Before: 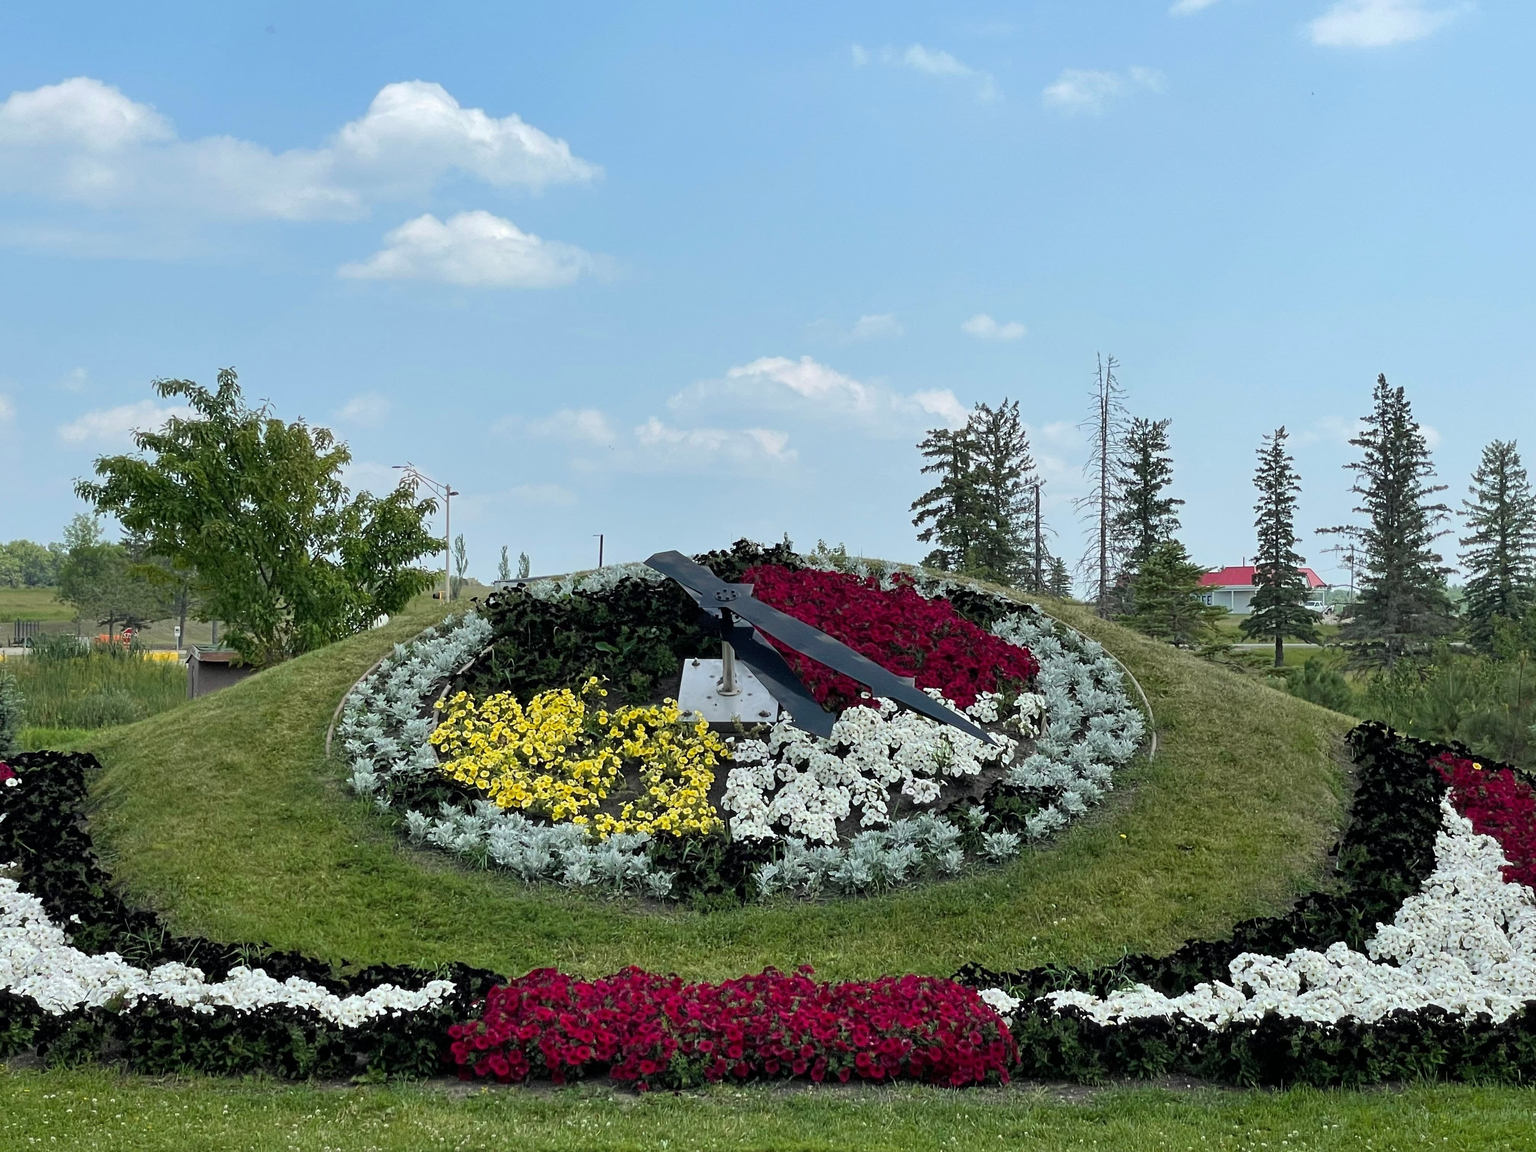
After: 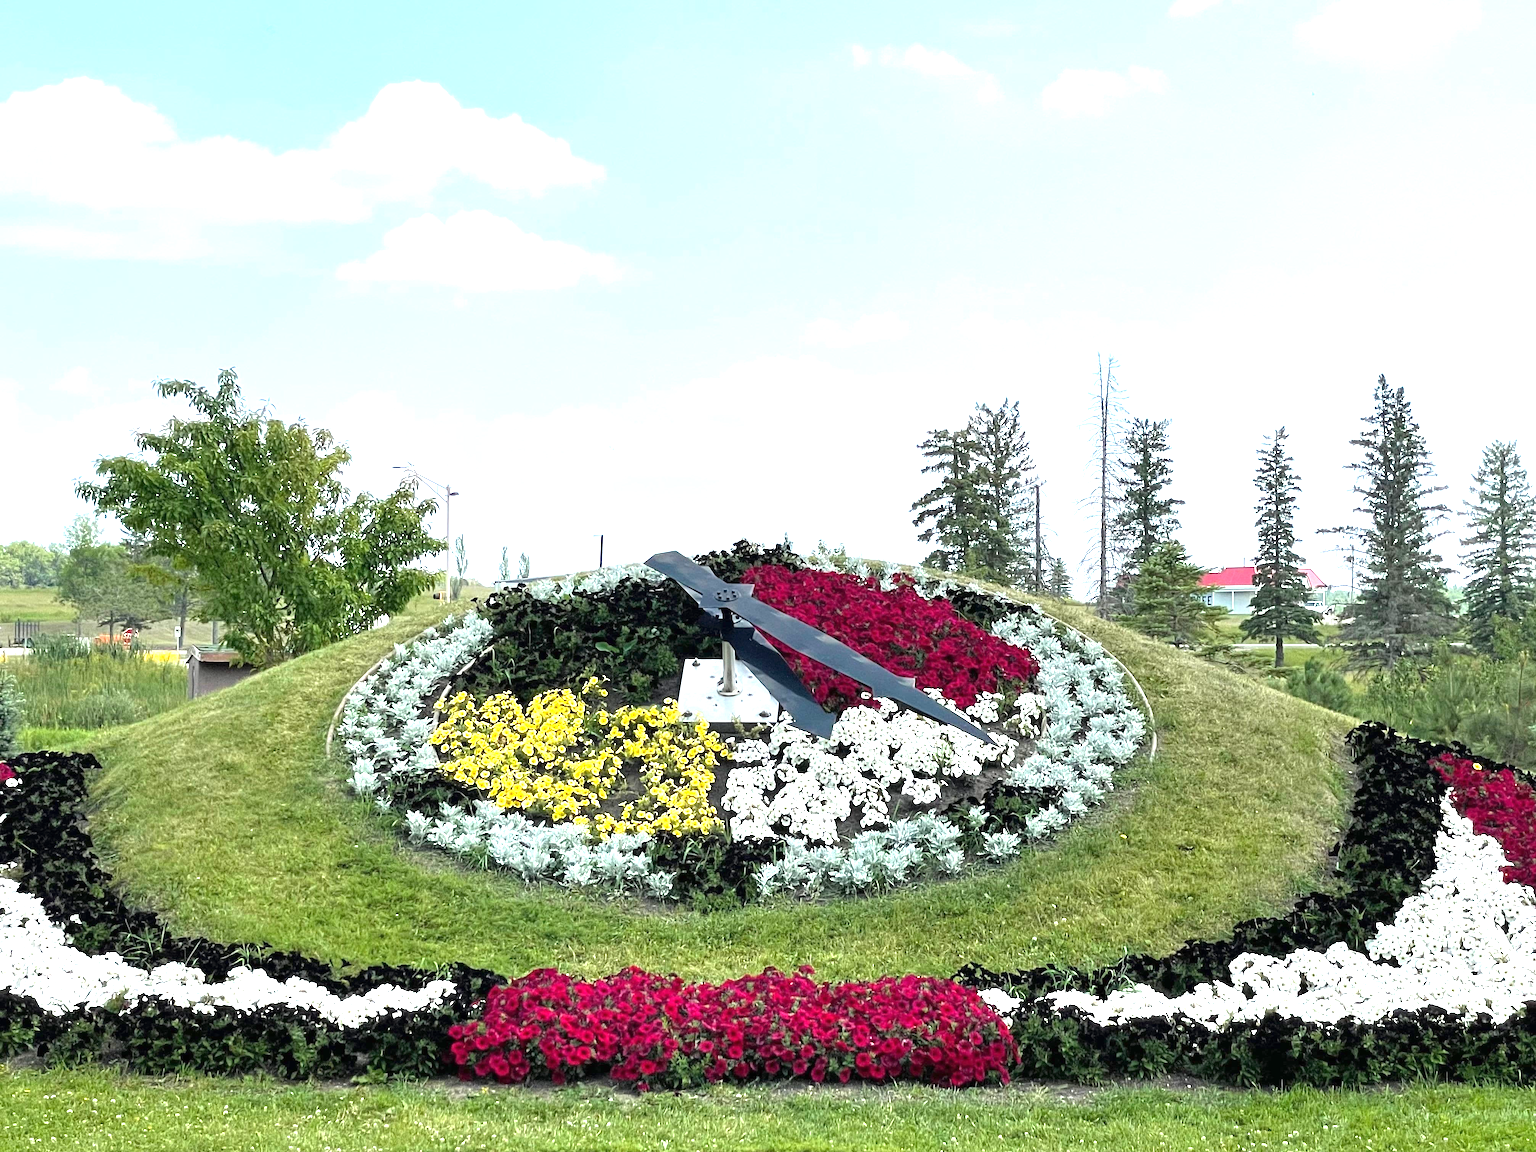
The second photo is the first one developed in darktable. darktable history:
exposure: black level correction 0, exposure 1.45 EV, compensate highlight preservation false
